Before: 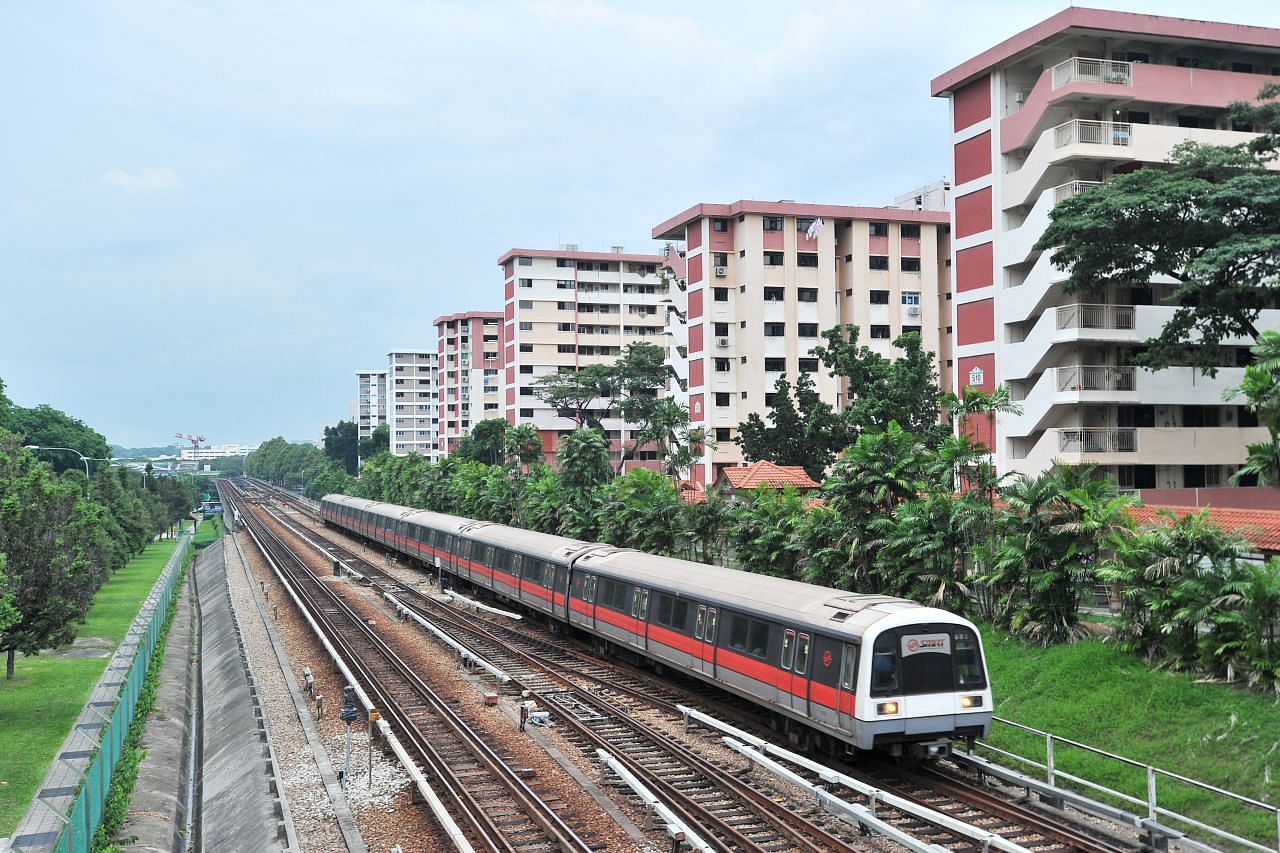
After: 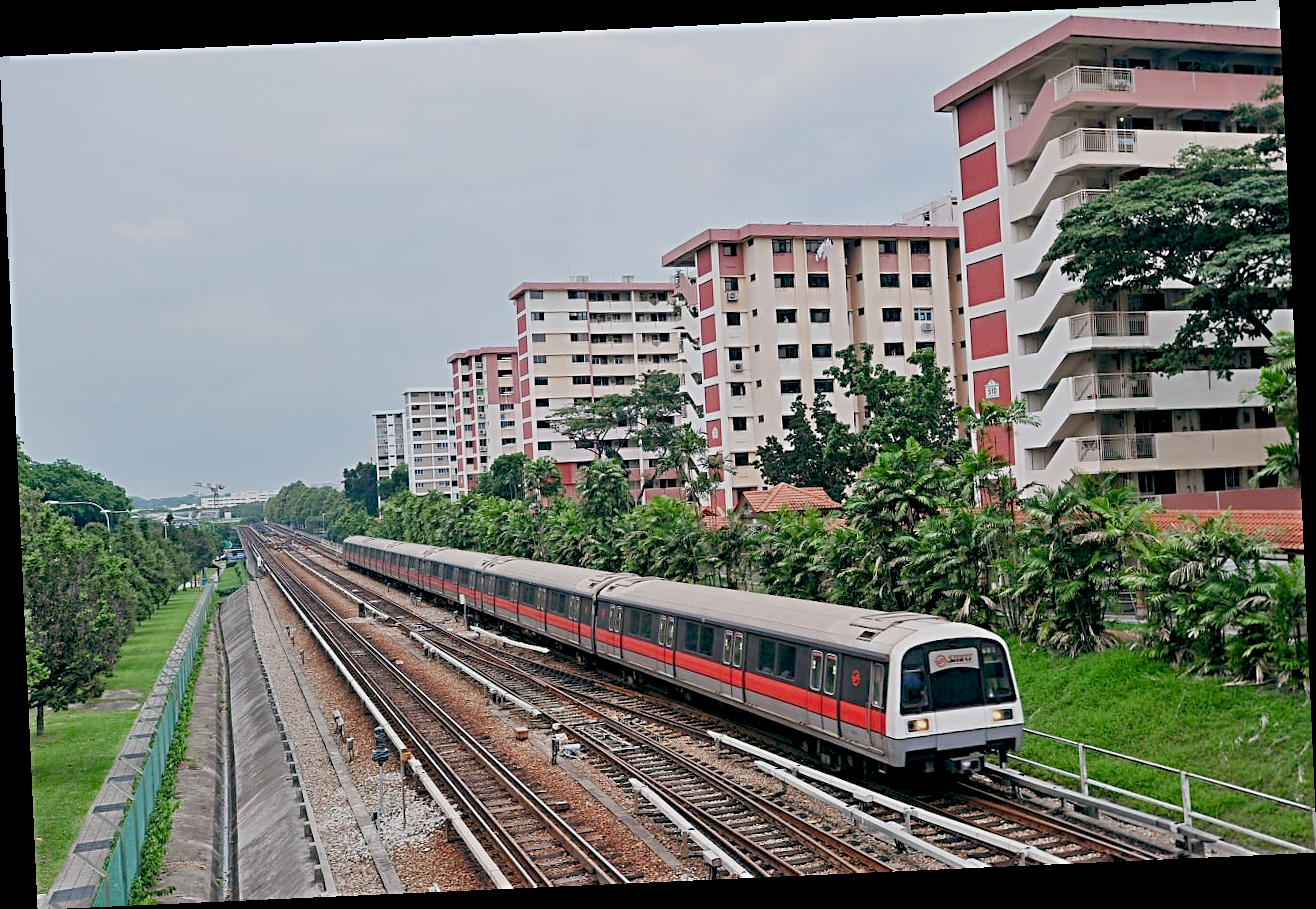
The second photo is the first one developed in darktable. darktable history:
color balance rgb: shadows lift › chroma 1%, shadows lift › hue 113°, highlights gain › chroma 0.2%, highlights gain › hue 333°, perceptual saturation grading › global saturation 20%, perceptual saturation grading › highlights -50%, perceptual saturation grading › shadows 25%, contrast -20%
color balance: lift [0.998, 0.998, 1.001, 1.002], gamma [0.995, 1.025, 0.992, 0.975], gain [0.995, 1.02, 0.997, 0.98]
sharpen: radius 4
rotate and perspective: rotation -2.56°, automatic cropping off
exposure: black level correction 0.009, exposure -0.159 EV, compensate highlight preservation false
